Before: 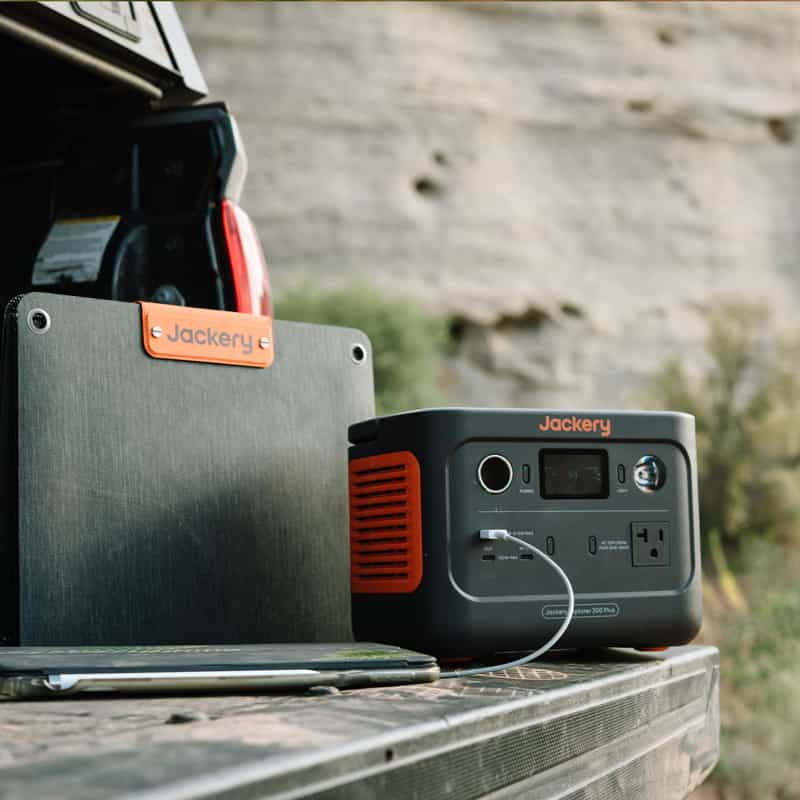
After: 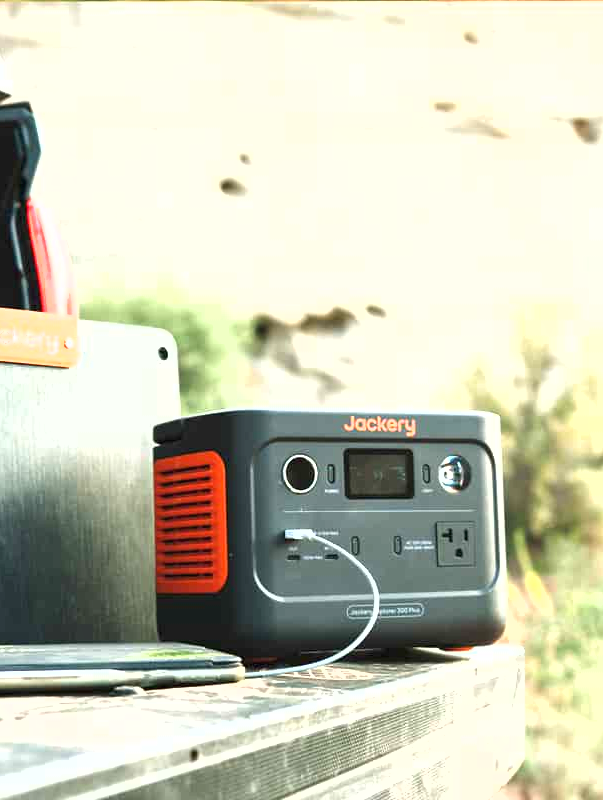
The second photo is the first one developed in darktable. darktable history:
shadows and highlights: radius 125.46, shadows 21.19, highlights -21.19, low approximation 0.01
exposure: black level correction 0, exposure 1.741 EV, compensate exposure bias true, compensate highlight preservation false
crop and rotate: left 24.6%
